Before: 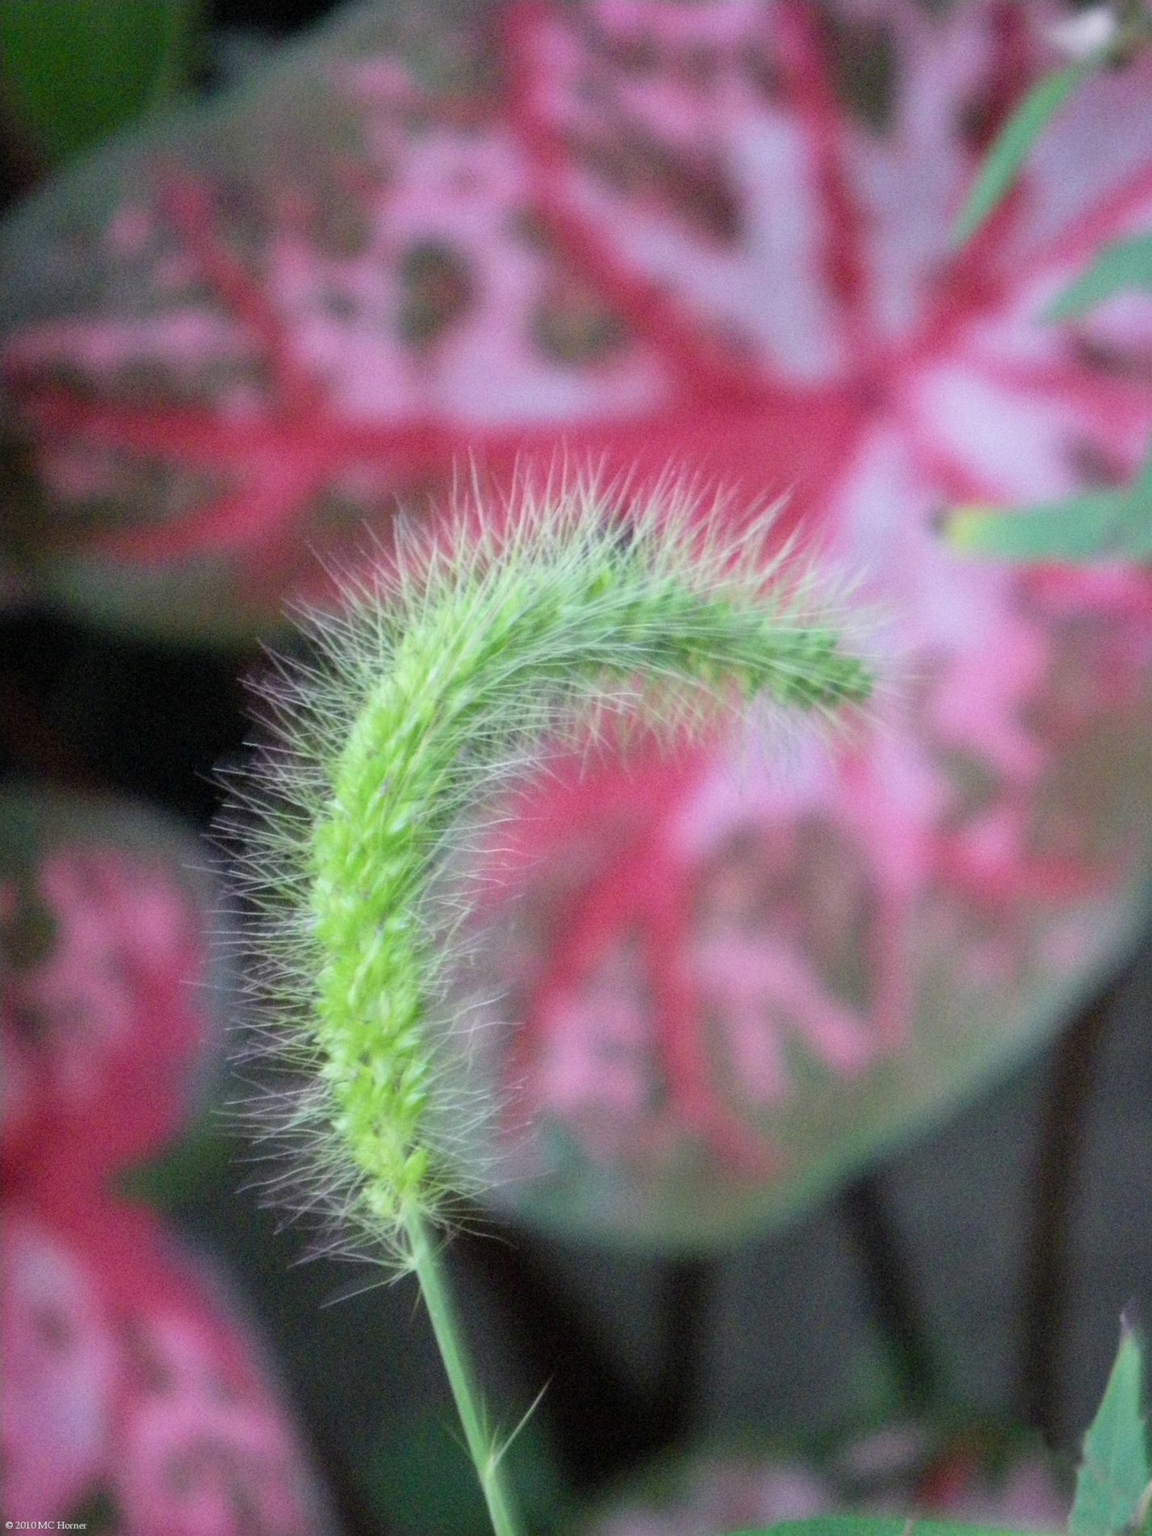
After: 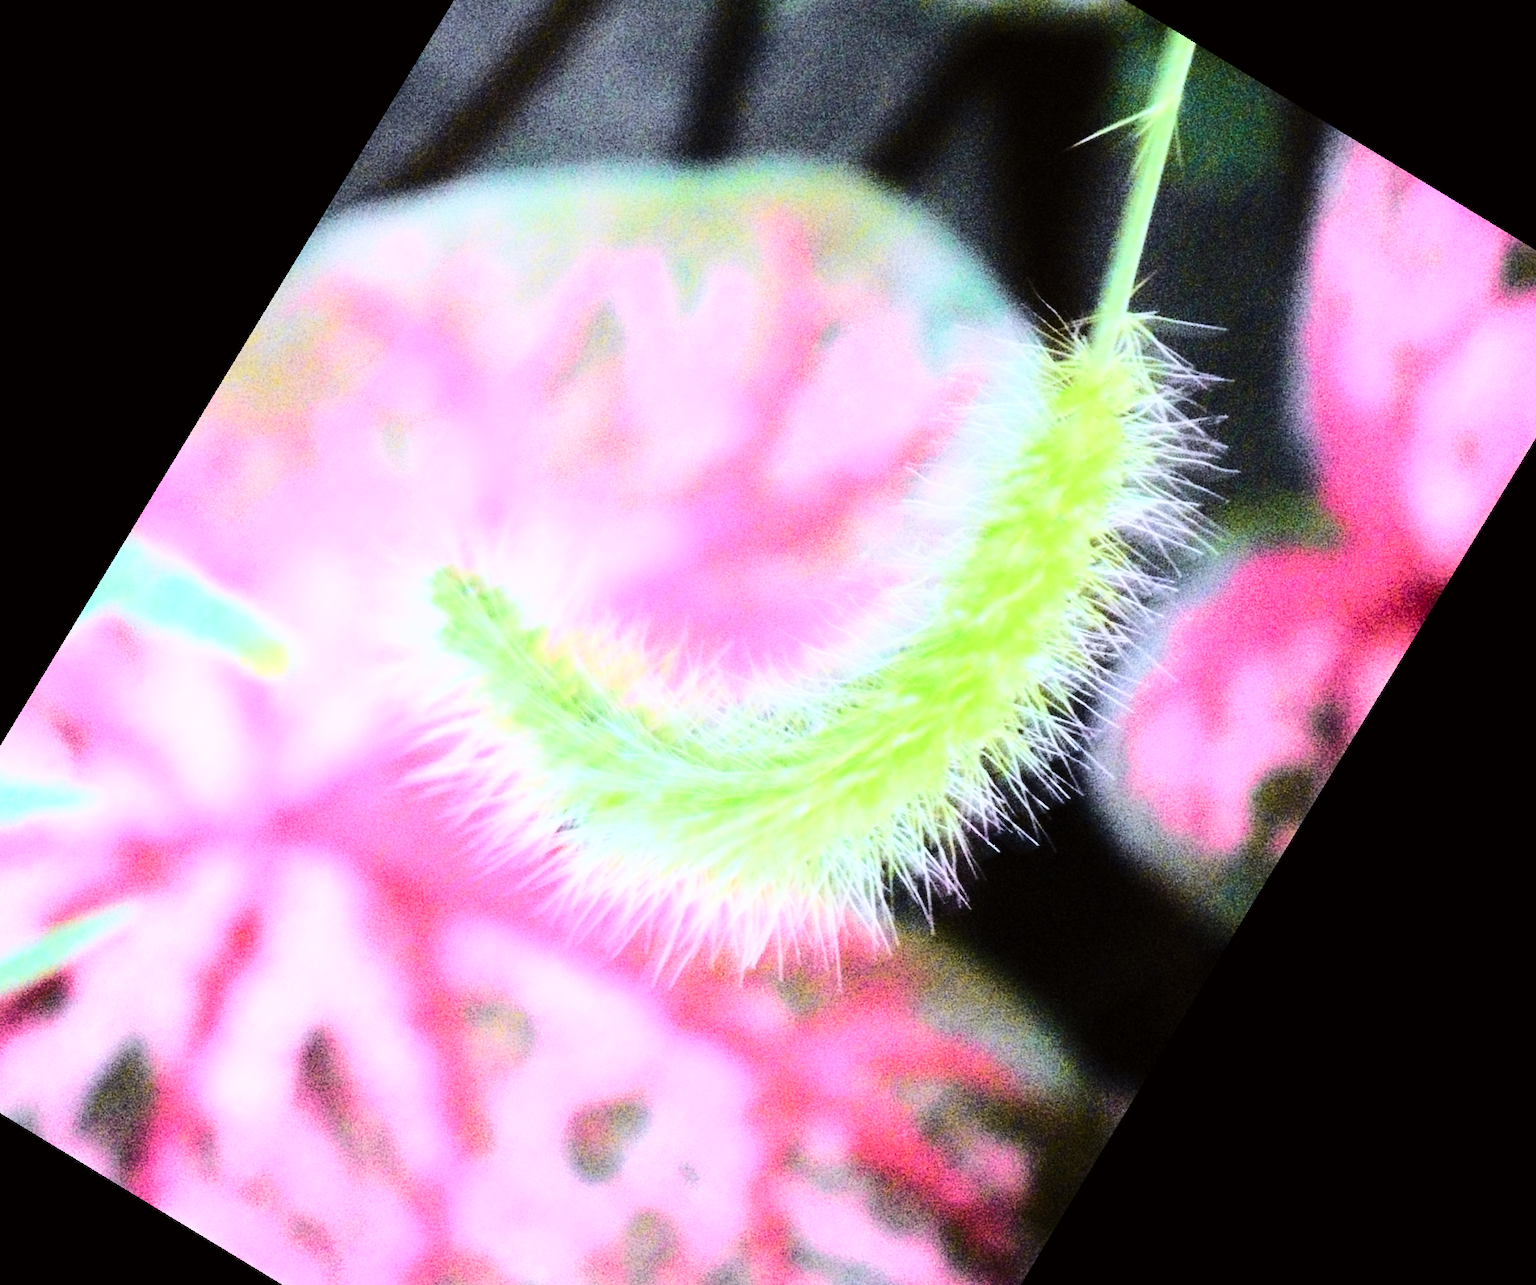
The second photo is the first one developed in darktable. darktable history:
rgb curve: curves: ch0 [(0, 0) (0.21, 0.15) (0.24, 0.21) (0.5, 0.75) (0.75, 0.96) (0.89, 0.99) (1, 1)]; ch1 [(0, 0.02) (0.21, 0.13) (0.25, 0.2) (0.5, 0.67) (0.75, 0.9) (0.89, 0.97) (1, 1)]; ch2 [(0, 0.02) (0.21, 0.13) (0.25, 0.2) (0.5, 0.67) (0.75, 0.9) (0.89, 0.97) (1, 1)], compensate middle gray true
velvia: strength 45%
tone curve: curves: ch0 [(0, 0) (0.239, 0.248) (0.508, 0.606) (0.828, 0.878) (1, 1)]; ch1 [(0, 0) (0.401, 0.42) (0.45, 0.464) (0.492, 0.498) (0.511, 0.507) (0.561, 0.549) (0.688, 0.726) (1, 1)]; ch2 [(0, 0) (0.411, 0.433) (0.5, 0.504) (0.545, 0.574) (1, 1)], color space Lab, independent channels, preserve colors none
color calibration: illuminant as shot in camera, x 0.358, y 0.373, temperature 4628.91 K
contrast brightness saturation: contrast 0.2, brightness 0.16, saturation 0.22
crop and rotate: angle 148.68°, left 9.111%, top 15.603%, right 4.588%, bottom 17.041%
